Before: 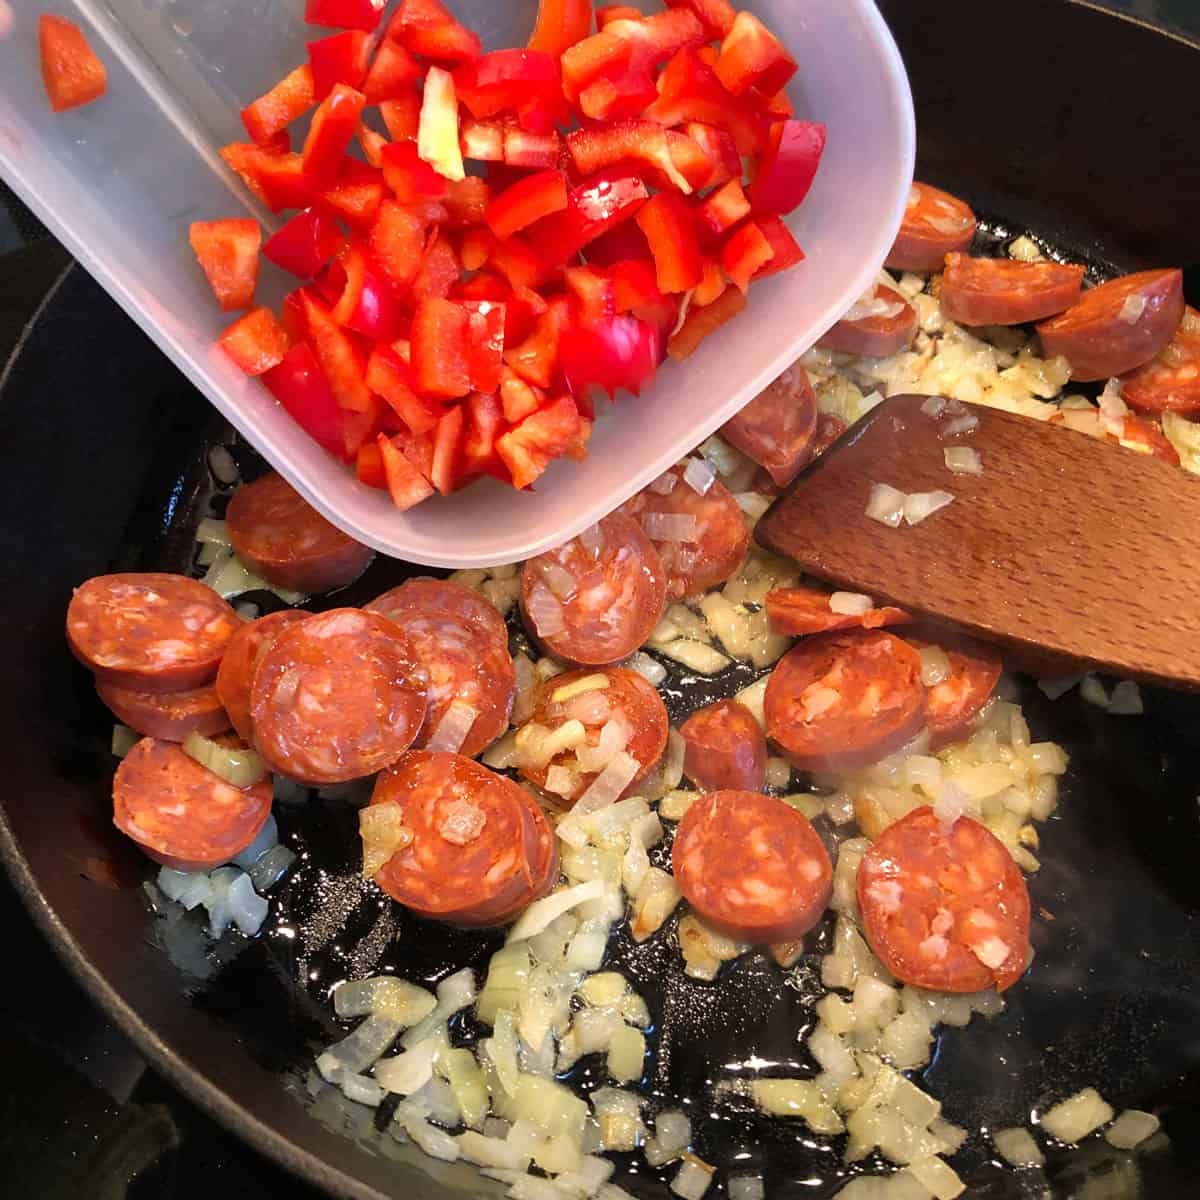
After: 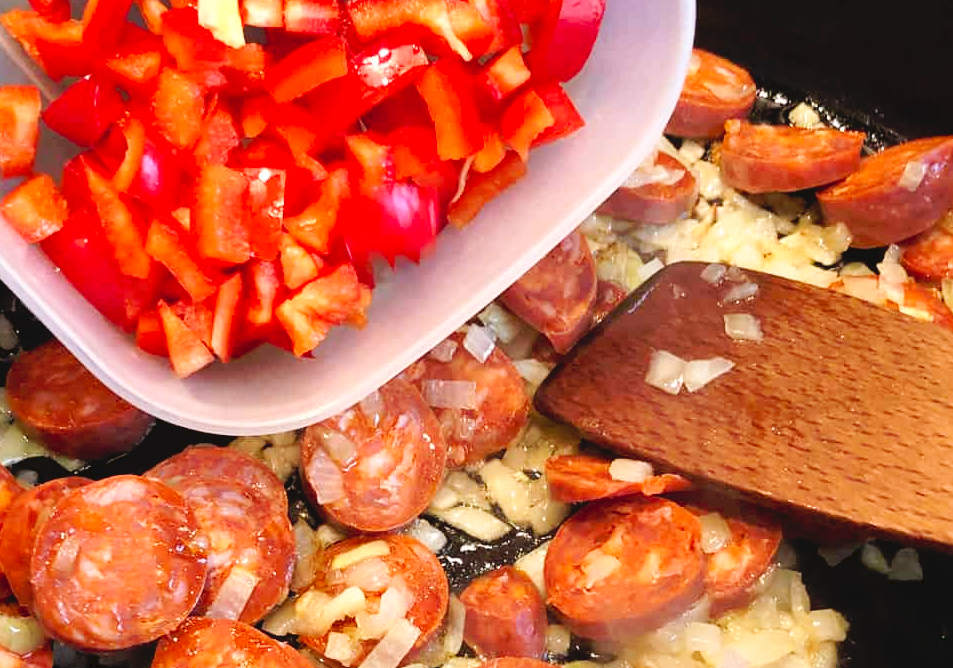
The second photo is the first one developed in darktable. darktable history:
tone equalizer: on, module defaults
crop: left 18.38%, top 11.092%, right 2.134%, bottom 33.217%
tone curve: curves: ch0 [(0, 0) (0.003, 0.047) (0.011, 0.051) (0.025, 0.051) (0.044, 0.057) (0.069, 0.068) (0.1, 0.076) (0.136, 0.108) (0.177, 0.166) (0.224, 0.229) (0.277, 0.299) (0.335, 0.364) (0.399, 0.46) (0.468, 0.553) (0.543, 0.639) (0.623, 0.724) (0.709, 0.808) (0.801, 0.886) (0.898, 0.954) (1, 1)], preserve colors none
